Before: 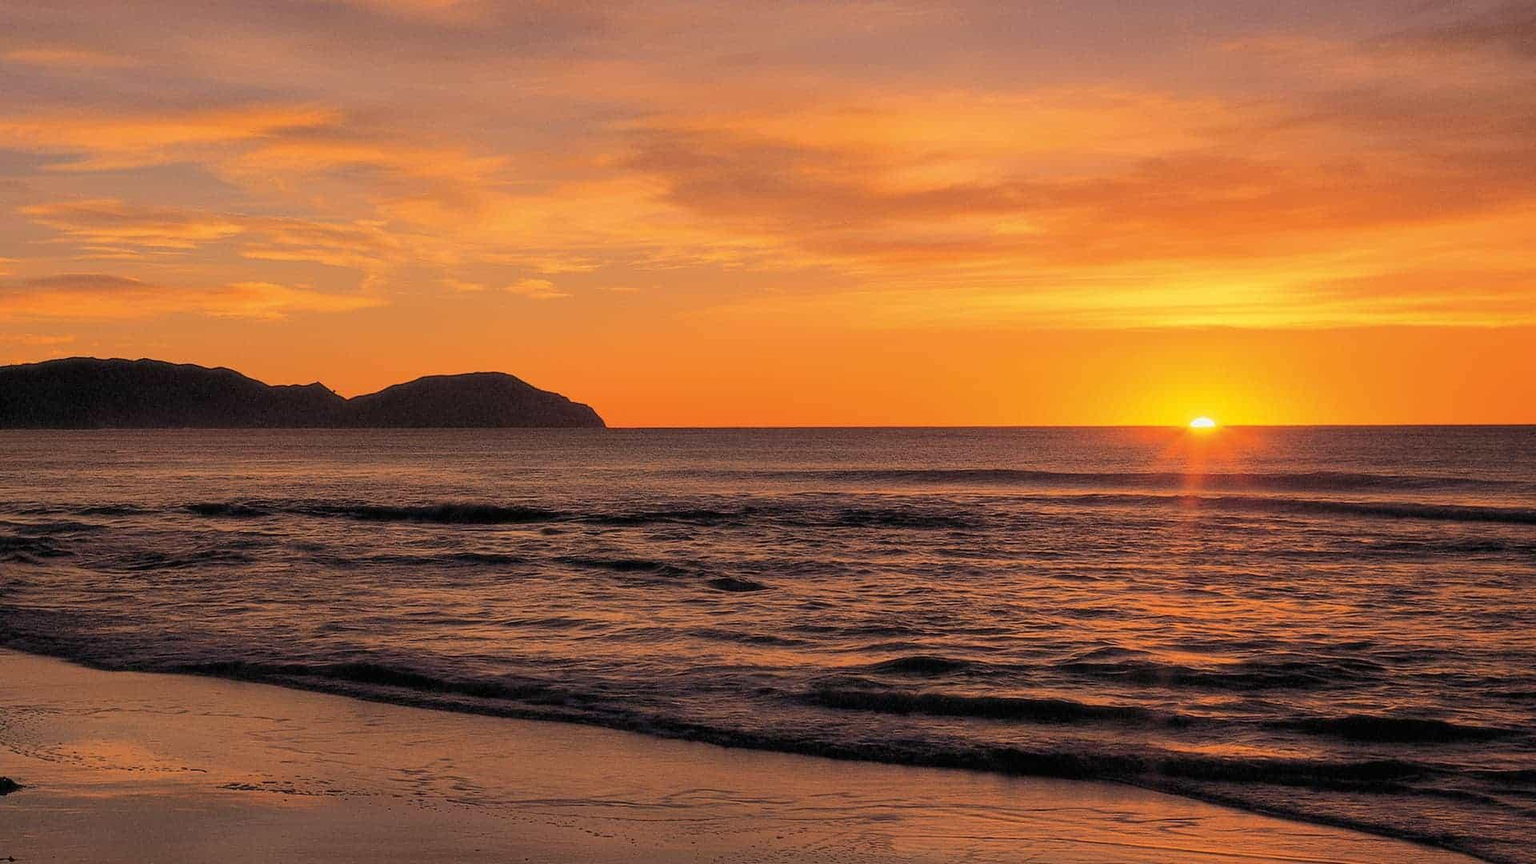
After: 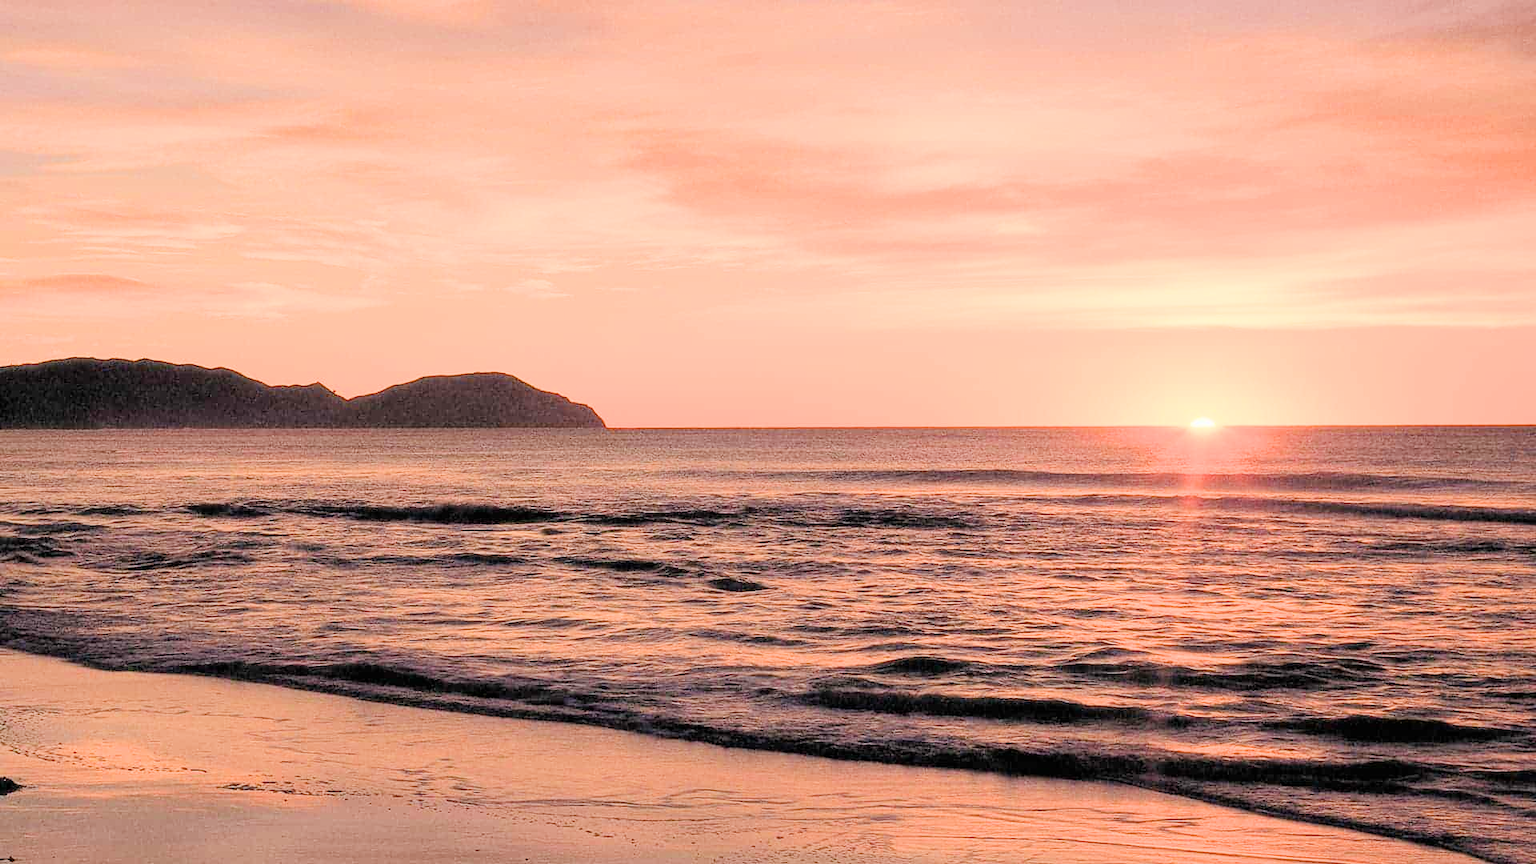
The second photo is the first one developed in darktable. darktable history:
exposure: exposure 1.991 EV, compensate highlight preservation false
filmic rgb: black relative exposure -7.65 EV, white relative exposure 4.56 EV, hardness 3.61, iterations of high-quality reconstruction 10
